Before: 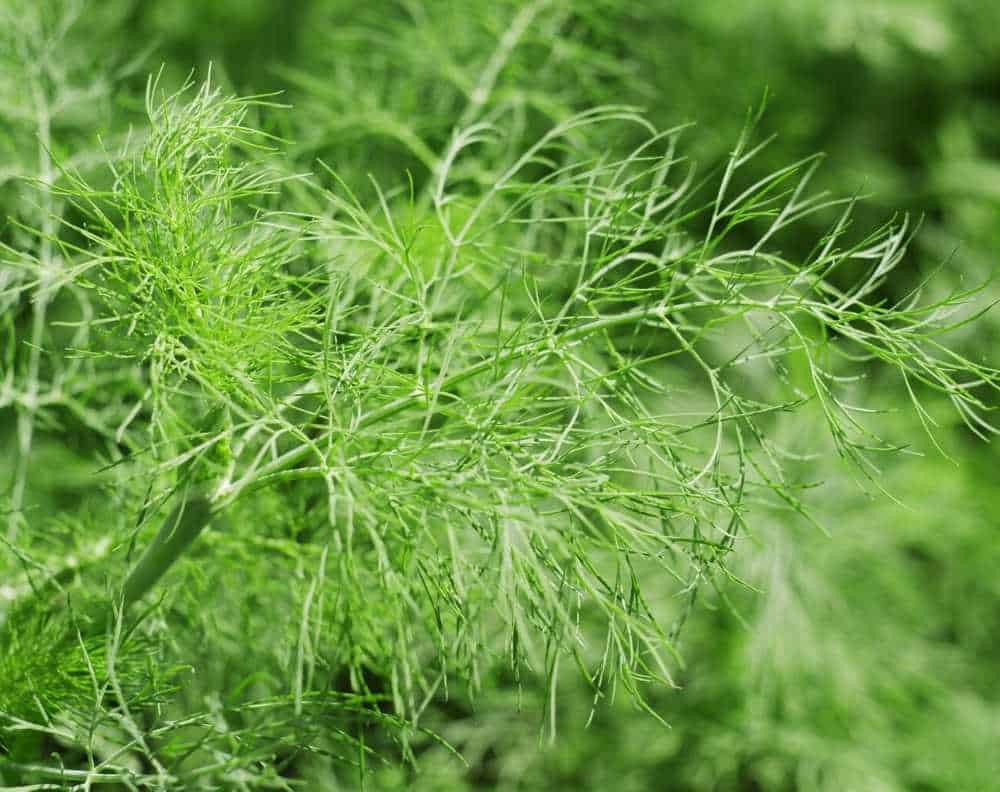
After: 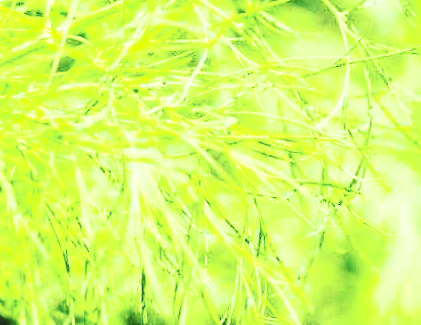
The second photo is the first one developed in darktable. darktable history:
crop: left 37.221%, top 45.169%, right 20.63%, bottom 13.777%
contrast brightness saturation: contrast 0.43, brightness 0.56, saturation -0.19
color balance rgb: linear chroma grading › global chroma 15%, perceptual saturation grading › global saturation 30%
base curve: curves: ch0 [(0, 0) (0.032, 0.037) (0.105, 0.228) (0.435, 0.76) (0.856, 0.983) (1, 1)], preserve colors none
